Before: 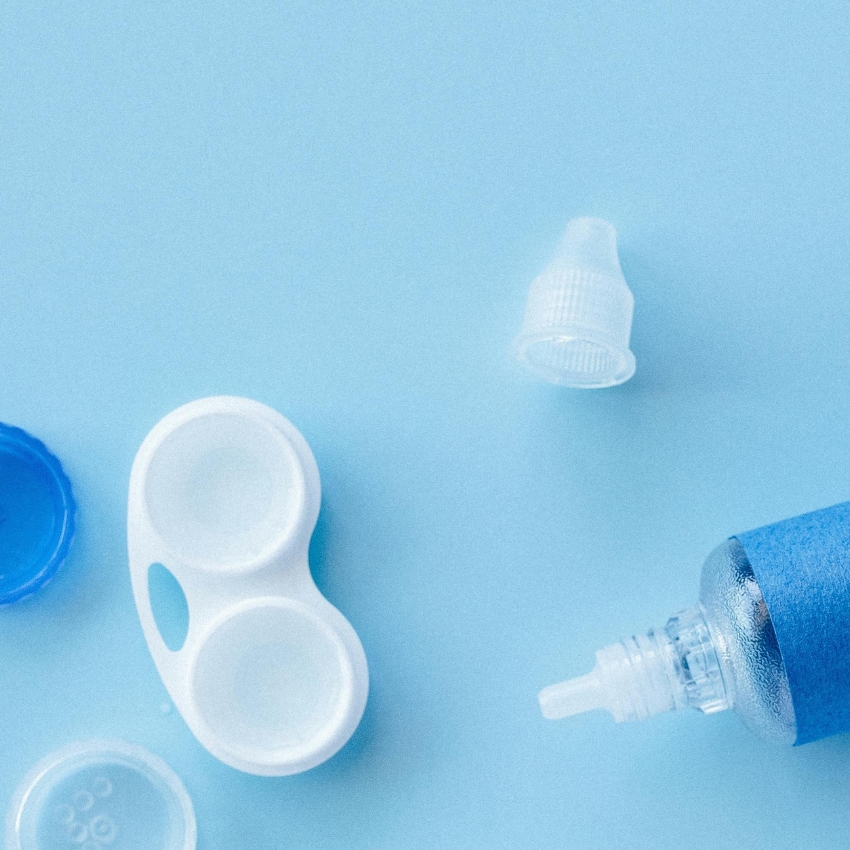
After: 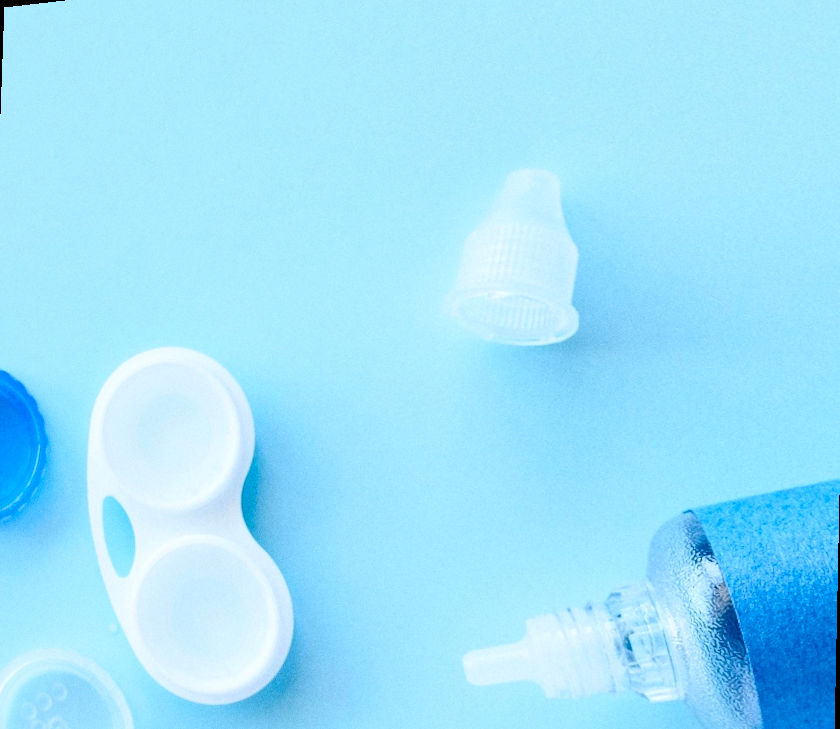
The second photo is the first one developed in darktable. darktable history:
rotate and perspective: rotation 1.69°, lens shift (vertical) -0.023, lens shift (horizontal) -0.291, crop left 0.025, crop right 0.988, crop top 0.092, crop bottom 0.842
contrast brightness saturation: contrast 0.2, brightness 0.16, saturation 0.22
